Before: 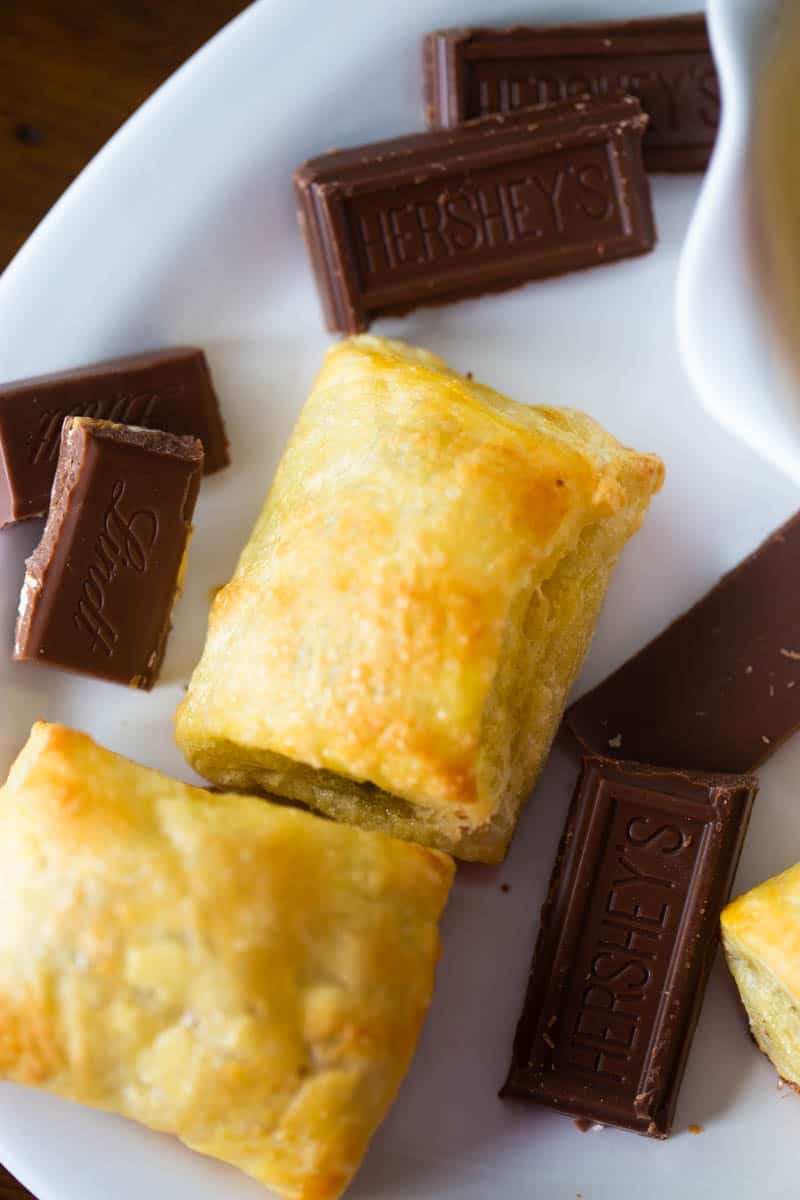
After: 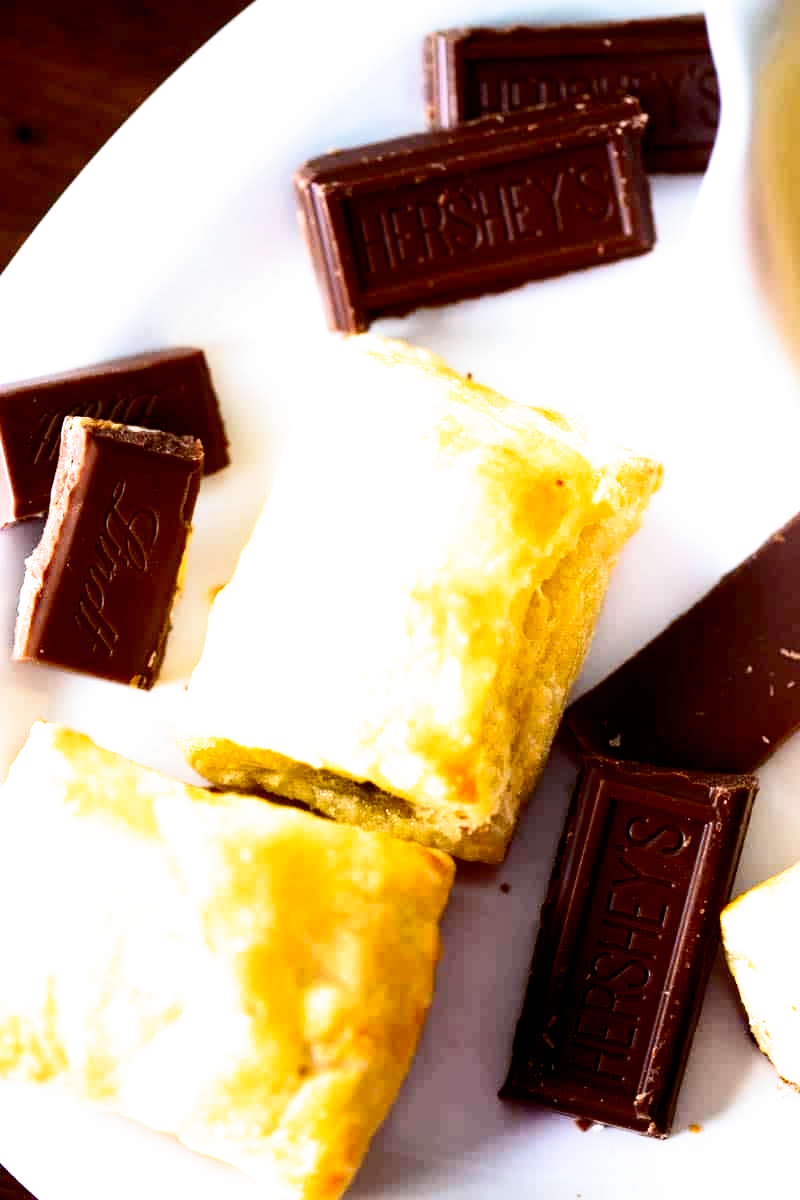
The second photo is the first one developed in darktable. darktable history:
filmic rgb: middle gray luminance 8.8%, black relative exposure -6.3 EV, white relative exposure 2.7 EV, threshold 6 EV, target black luminance 0%, hardness 4.74, latitude 73.47%, contrast 1.332, shadows ↔ highlights balance 10.13%, add noise in highlights 0, preserve chrominance no, color science v3 (2019), use custom middle-gray values true, iterations of high-quality reconstruction 0, contrast in highlights soft, enable highlight reconstruction true
contrast brightness saturation: contrast 0.22
